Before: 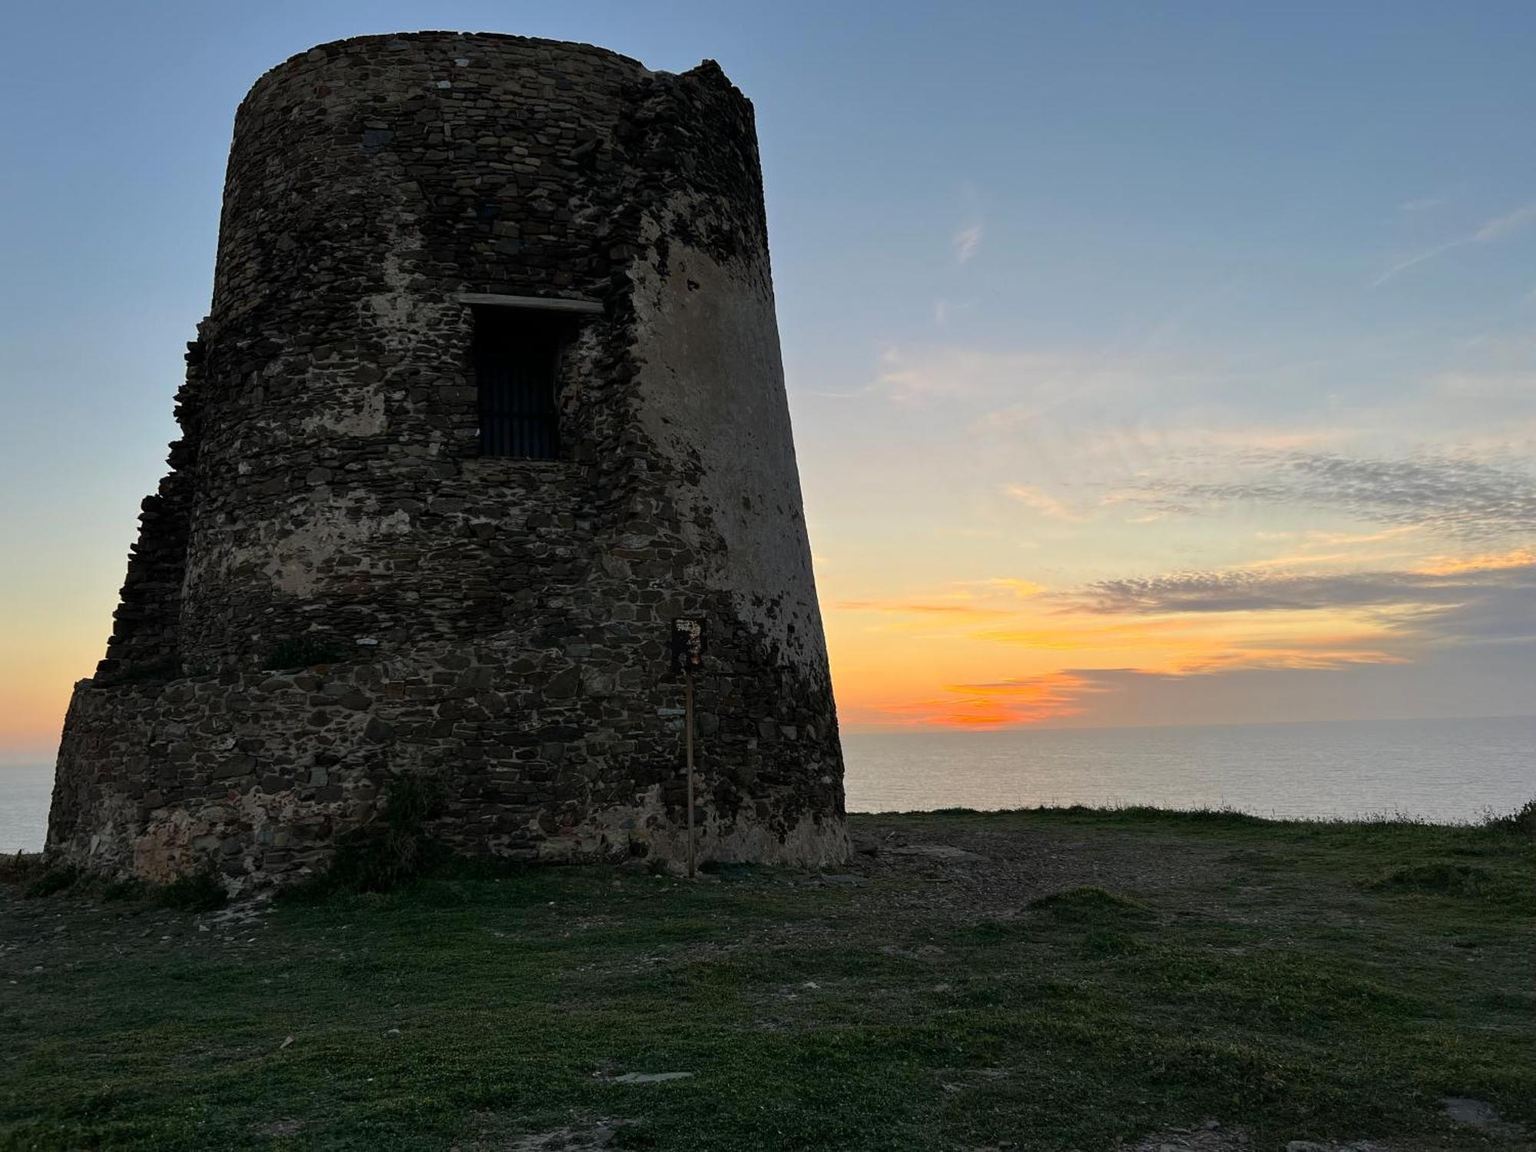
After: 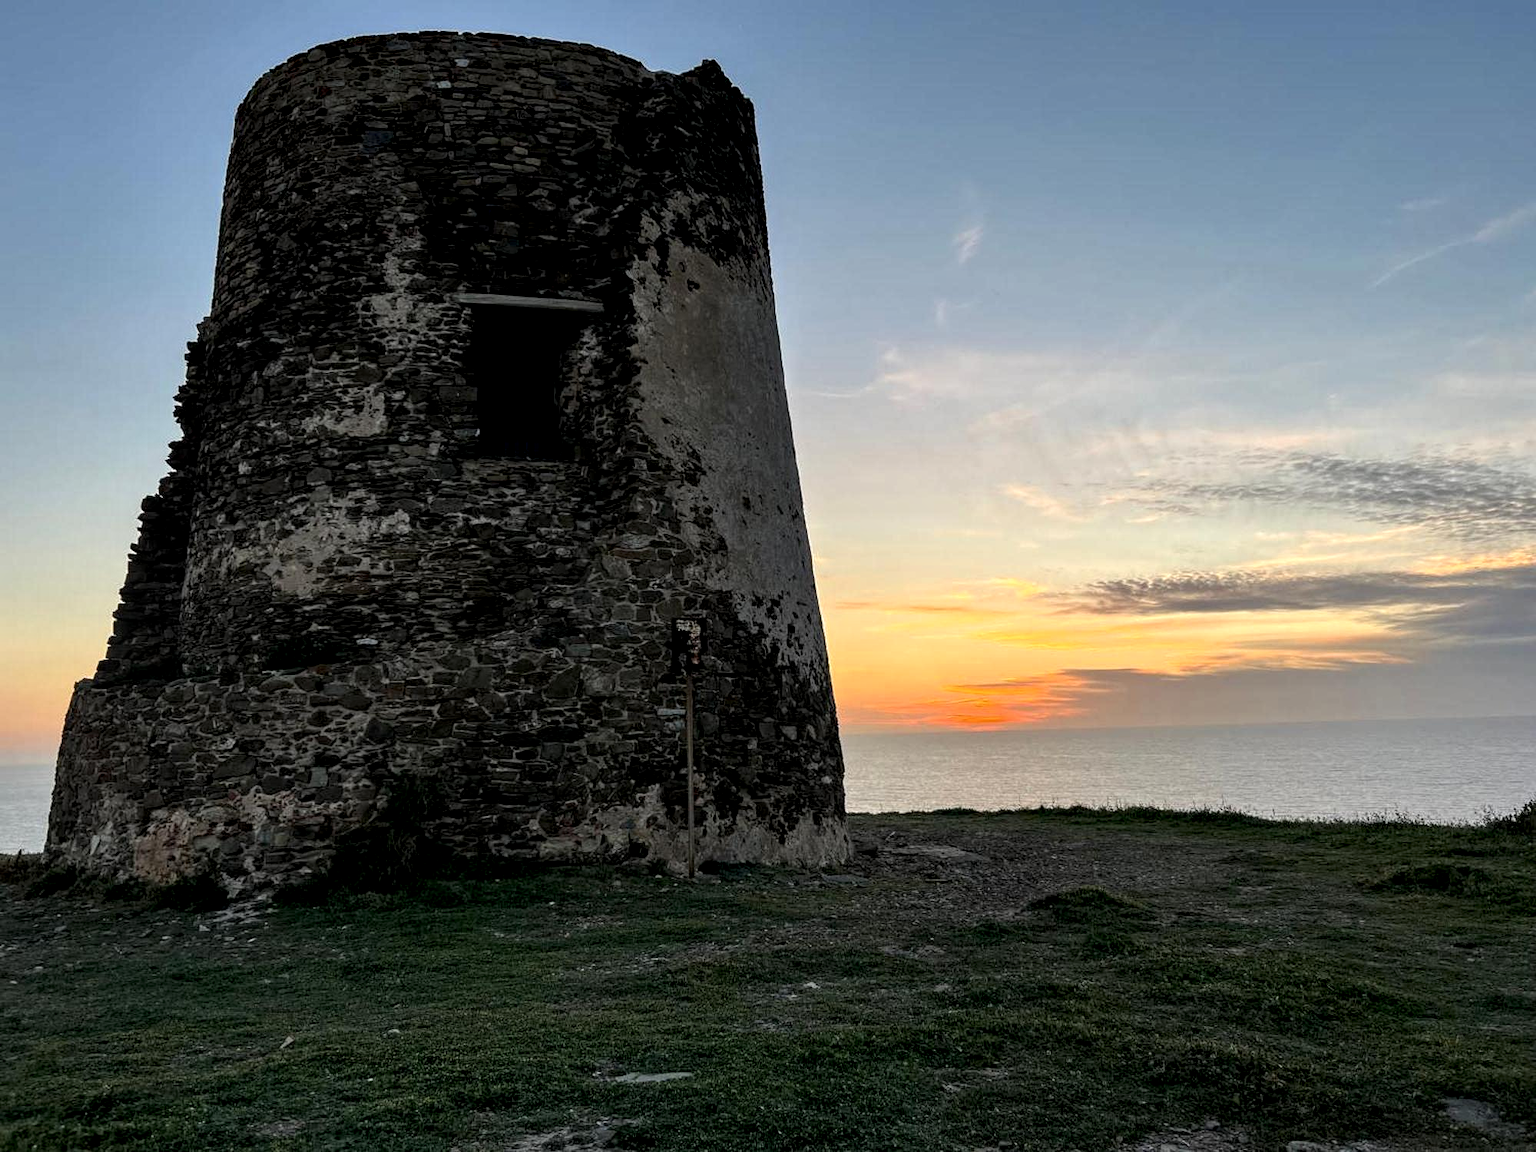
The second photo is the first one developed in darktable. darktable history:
local contrast: highlights 65%, shadows 54%, detail 168%, midtone range 0.512
